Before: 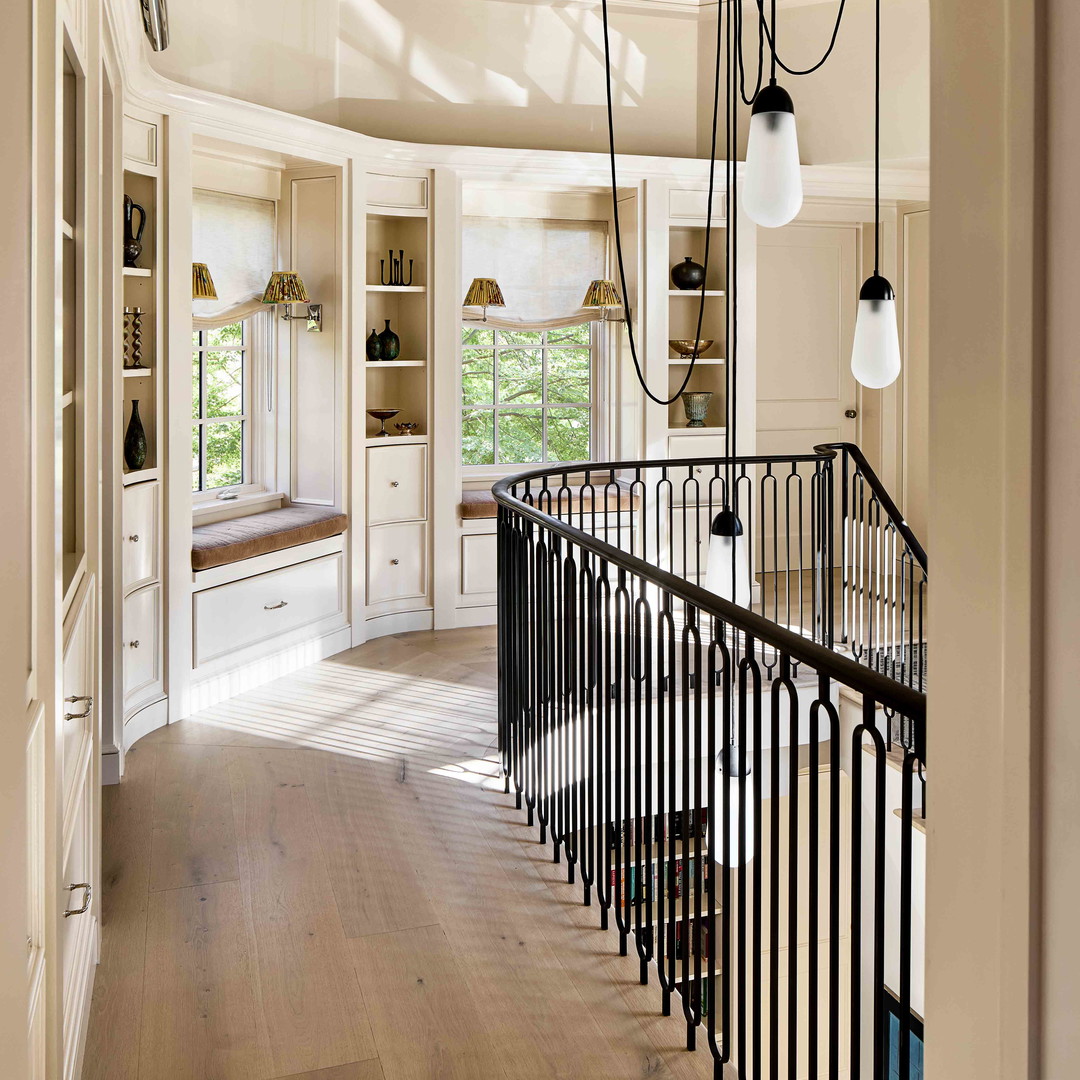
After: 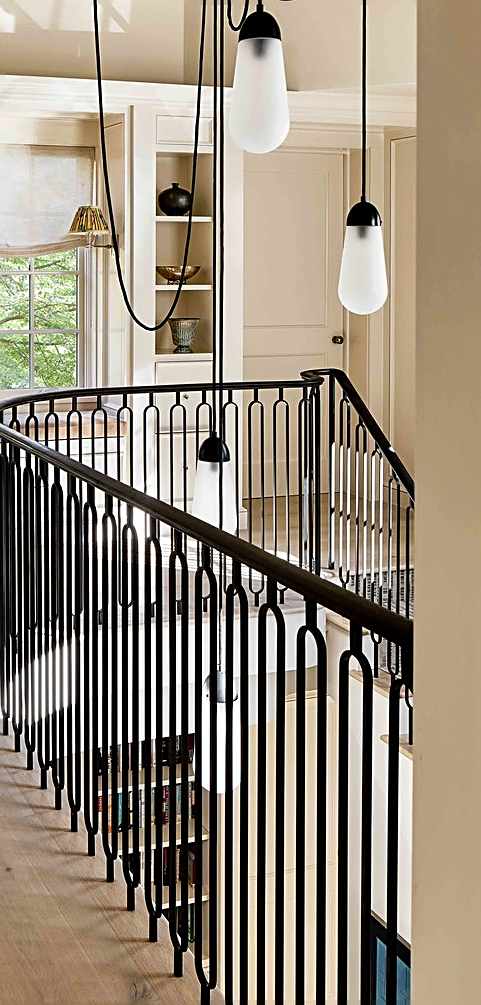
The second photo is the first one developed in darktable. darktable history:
crop: left 47.535%, top 6.891%, right 7.909%
sharpen: on, module defaults
